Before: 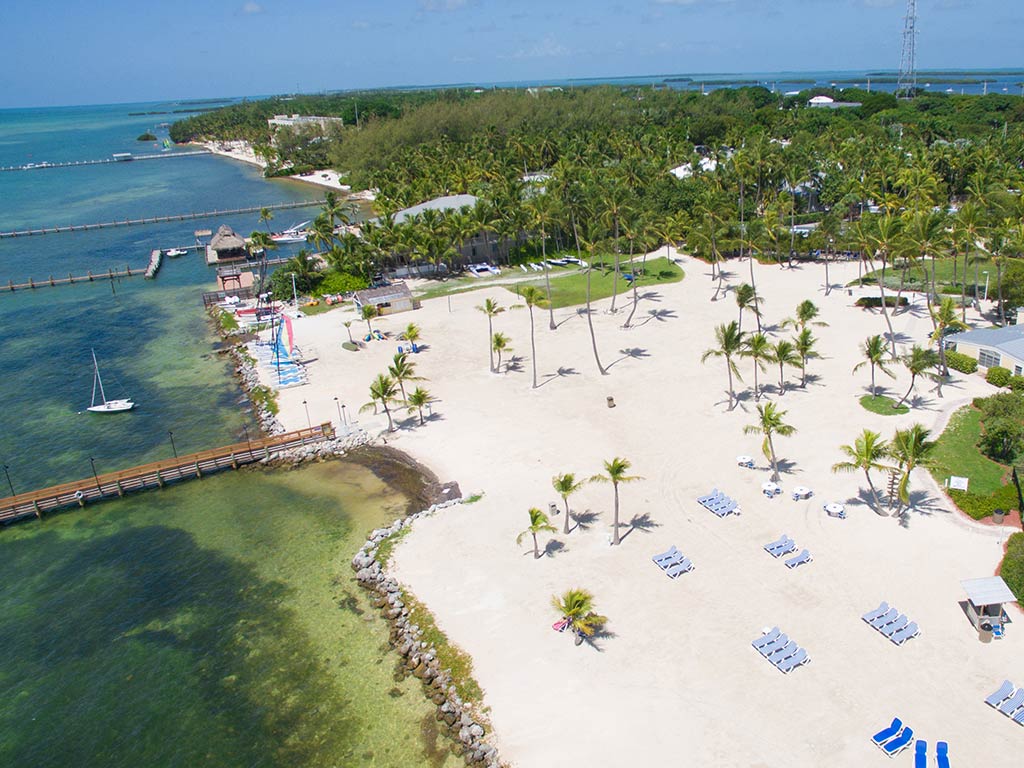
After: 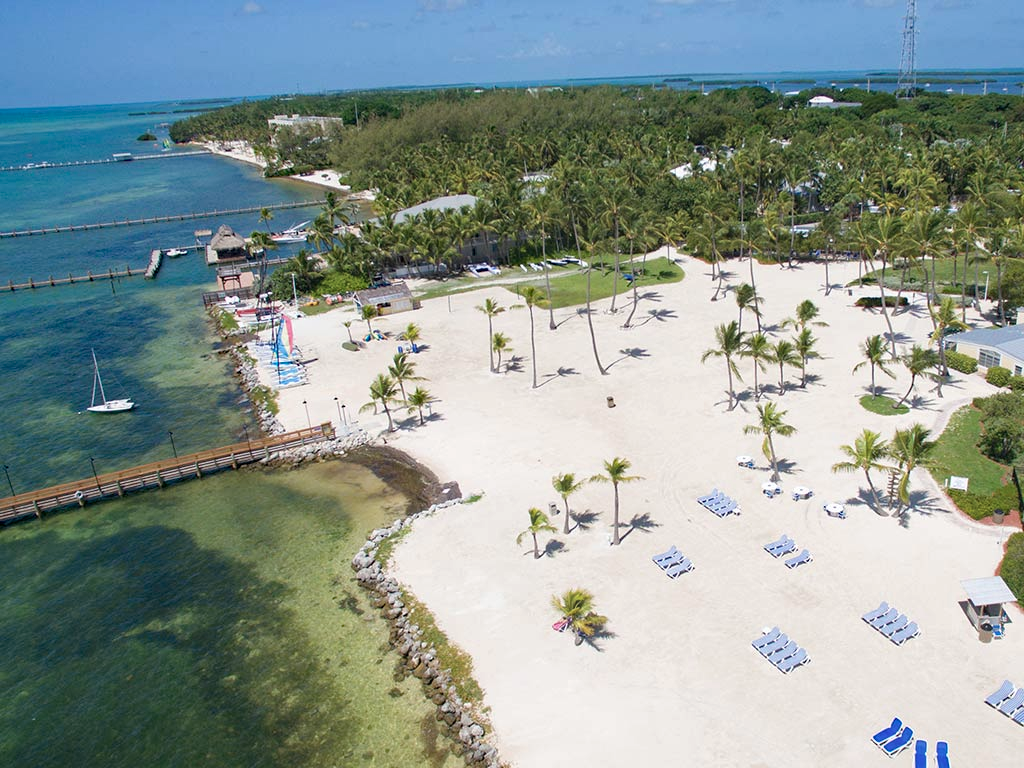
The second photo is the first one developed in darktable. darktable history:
haze removal: strength 0.282, distance 0.245, compatibility mode true, adaptive false
color zones: curves: ch0 [(0, 0.5) (0.143, 0.5) (0.286, 0.5) (0.429, 0.504) (0.571, 0.5) (0.714, 0.509) (0.857, 0.5) (1, 0.5)]; ch1 [(0, 0.425) (0.143, 0.425) (0.286, 0.375) (0.429, 0.405) (0.571, 0.5) (0.714, 0.47) (0.857, 0.425) (1, 0.435)]; ch2 [(0, 0.5) (0.143, 0.5) (0.286, 0.5) (0.429, 0.517) (0.571, 0.5) (0.714, 0.51) (0.857, 0.5) (1, 0.5)]
